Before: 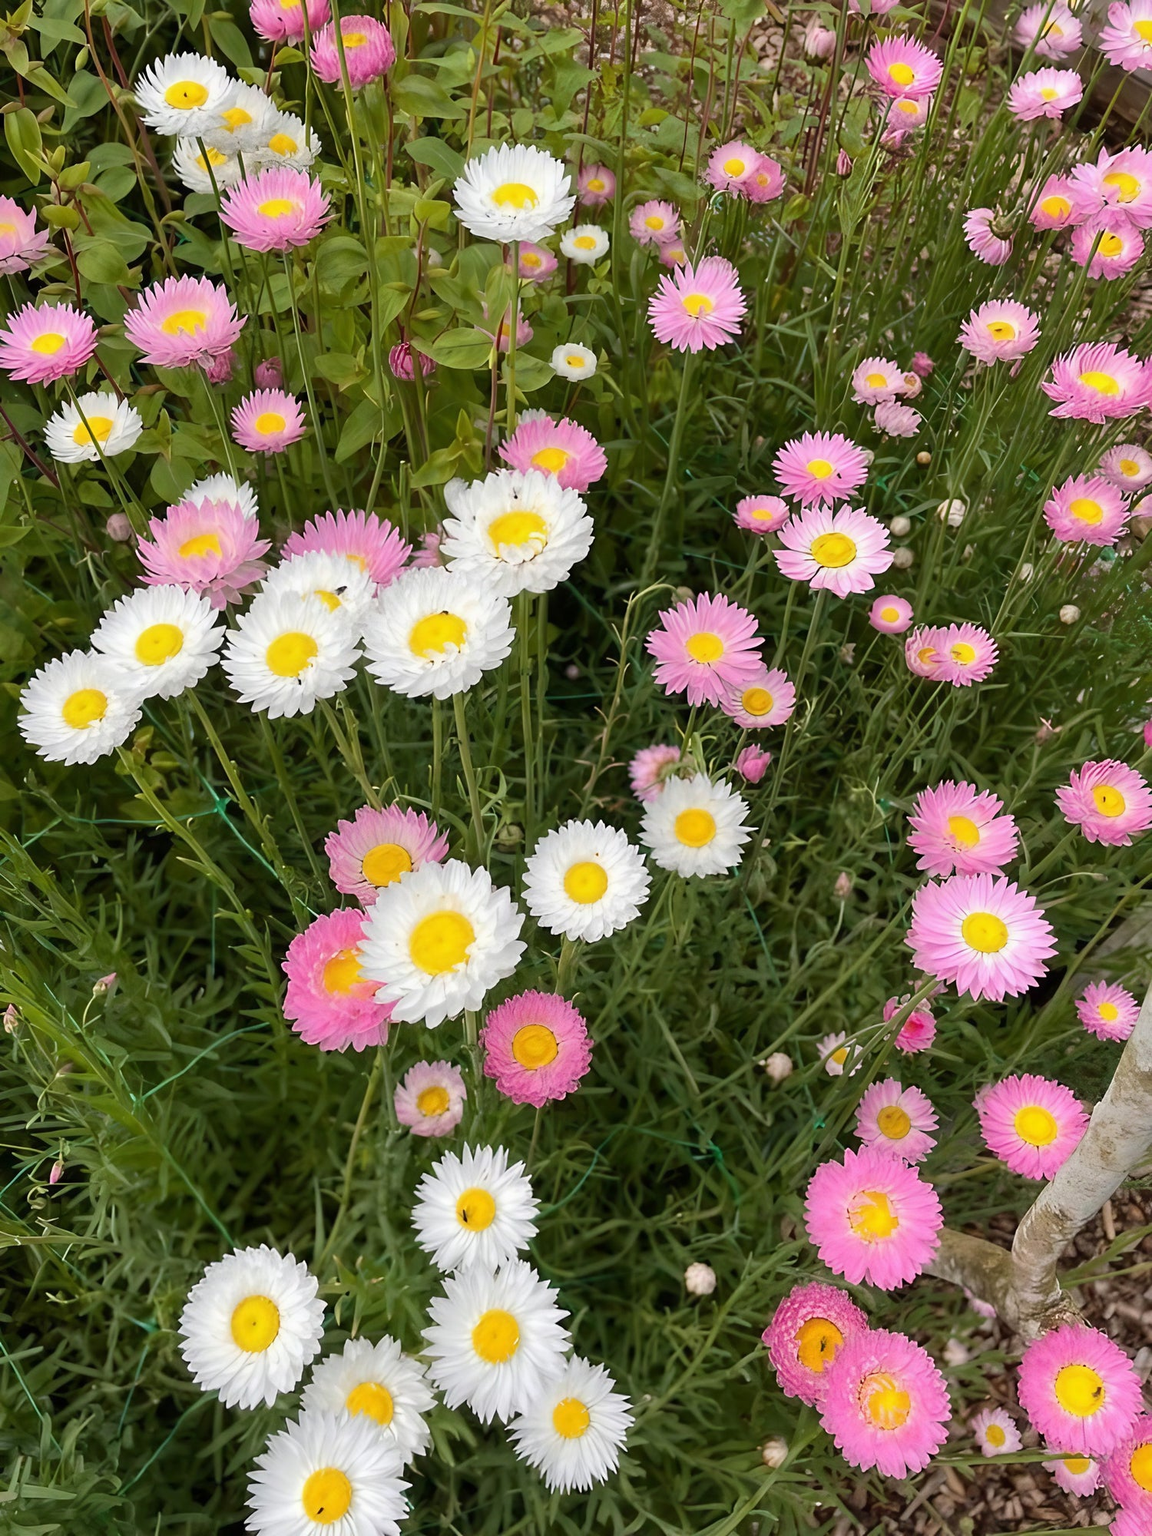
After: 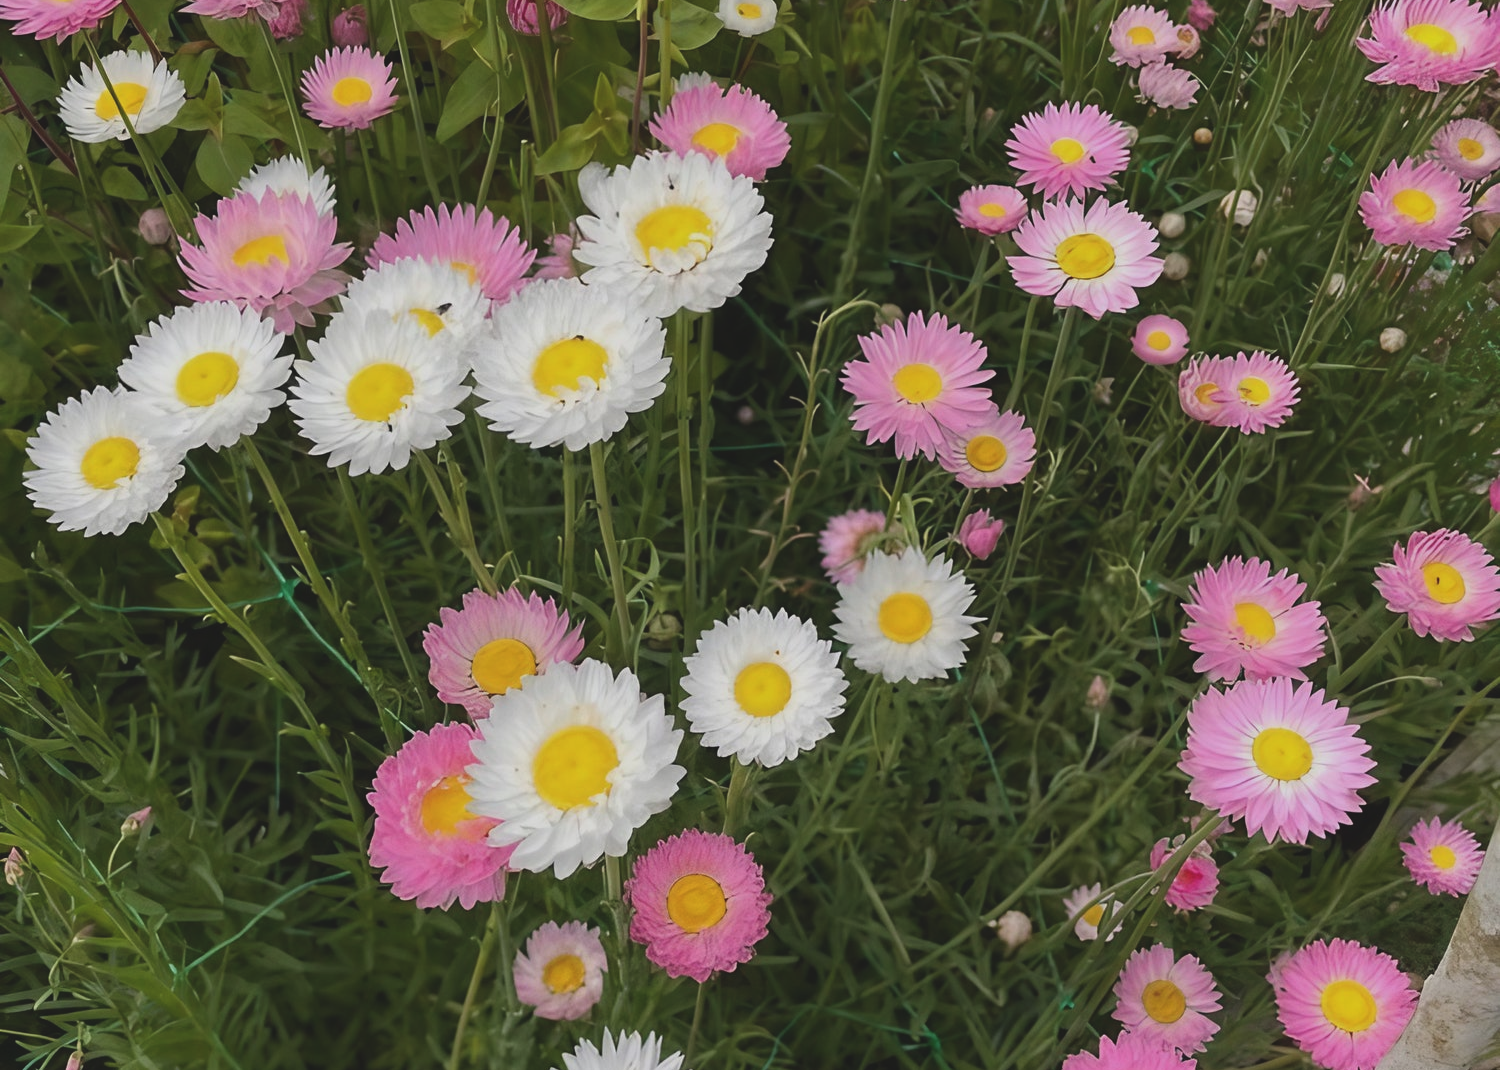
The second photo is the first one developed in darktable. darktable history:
exposure: black level correction -0.015, exposure -0.5 EV, compensate highlight preservation false
crop and rotate: top 23.043%, bottom 23.437%
